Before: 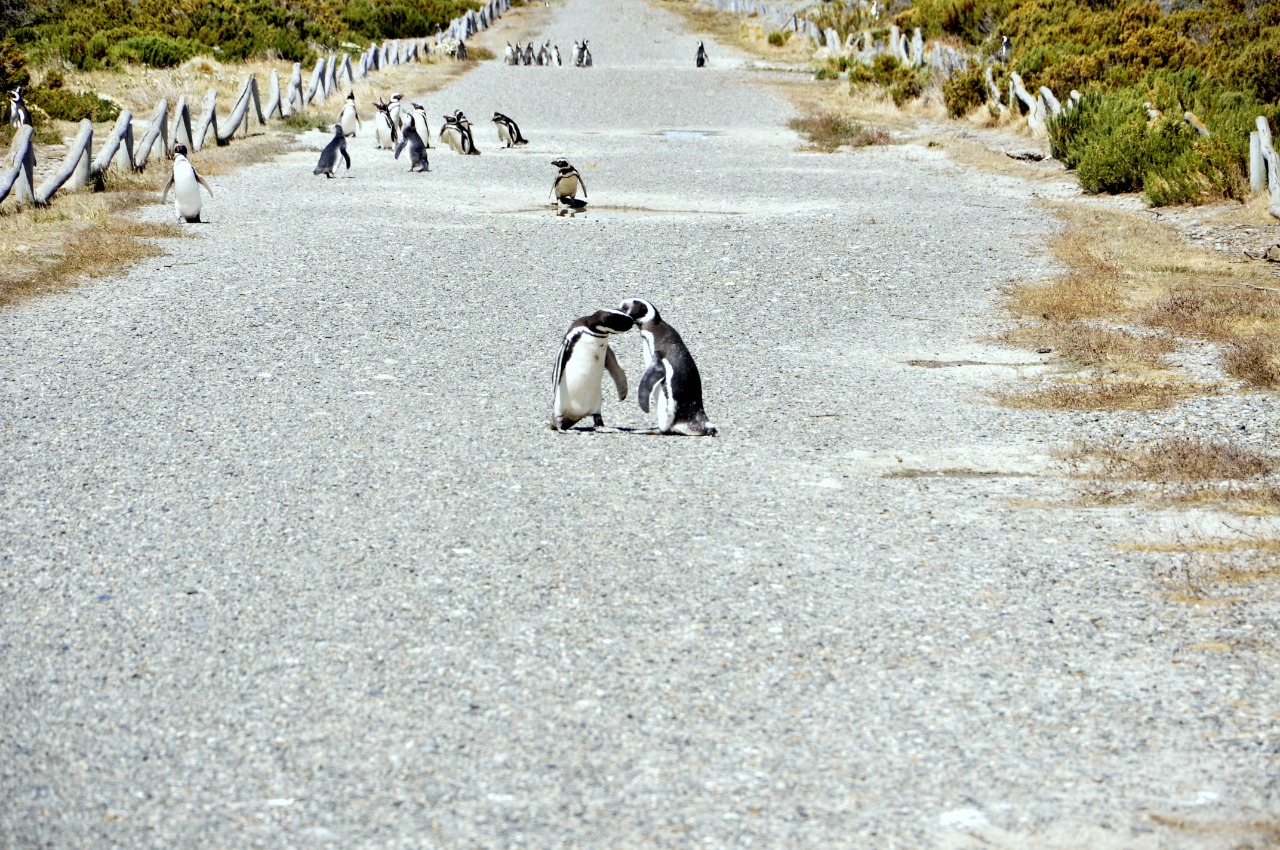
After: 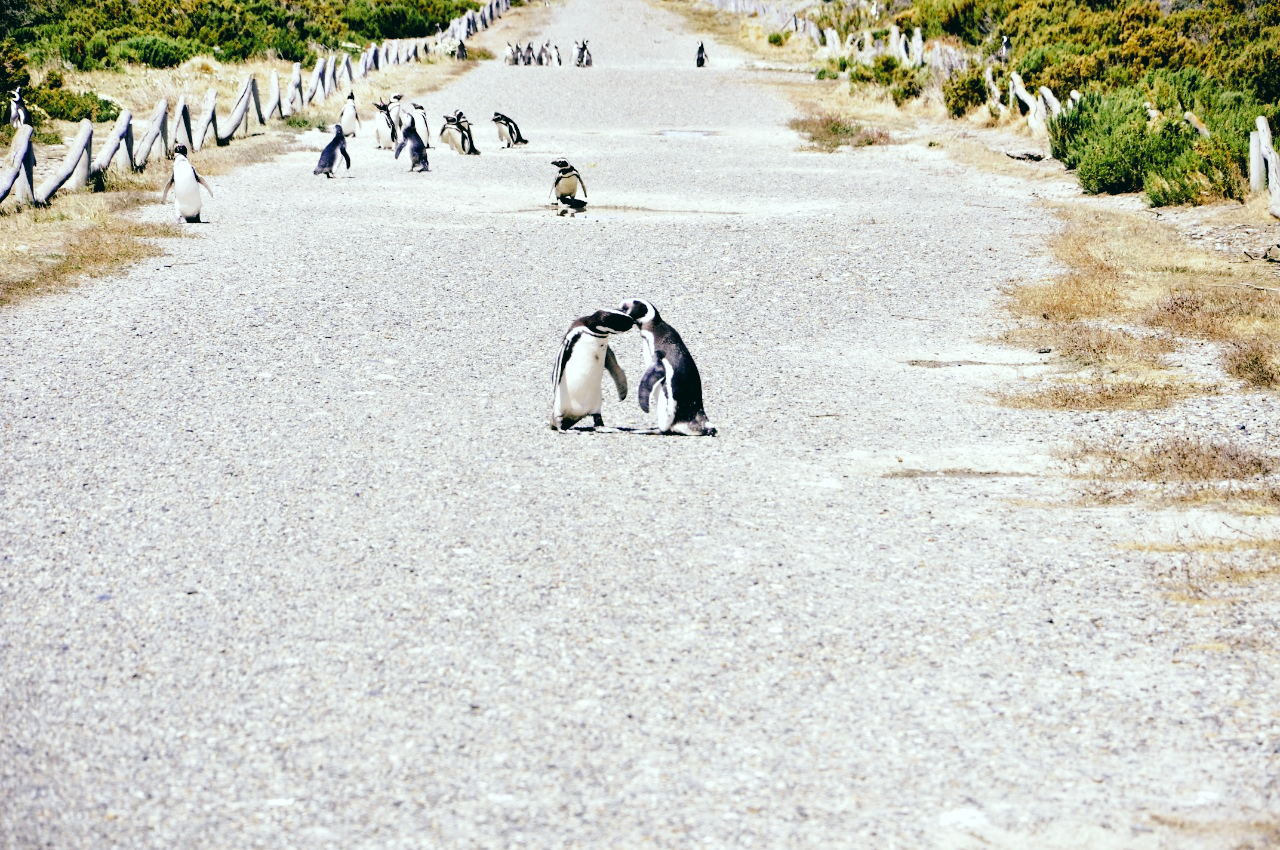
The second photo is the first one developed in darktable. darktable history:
tone curve: curves: ch0 [(0, 0) (0.003, 0.03) (0.011, 0.032) (0.025, 0.035) (0.044, 0.038) (0.069, 0.041) (0.1, 0.058) (0.136, 0.091) (0.177, 0.133) (0.224, 0.181) (0.277, 0.268) (0.335, 0.363) (0.399, 0.461) (0.468, 0.554) (0.543, 0.633) (0.623, 0.709) (0.709, 0.784) (0.801, 0.869) (0.898, 0.938) (1, 1)], preserve colors none
color look up table: target L [98.9, 92.33, 90.75, 87.37, 87.1, 83.26, 75.68, 63.67, 60.29, 45.69, 41.67, 32.81, 19.62, 200.51, 72.87, 68.34, 70.17, 66.17, 53.41, 53.53, 52.8, 48.76, 43.91, 36.49, 27.01, 16.9, 14.41, 77.66, 73.68, 75.89, 73.27, 60.65, 58.23, 49.14, 46.27, 47.8, 43.02, 36.98, 35.25, 27.87, 17.31, 14.6, 4.772, 99.02, 86.27, 59.63, 54.93, 51.13, 27.92], target a [-15.24, -32.21, -28.69, -55.05, -35.7, -21.36, -47.11, -62.61, -22.05, -37.54, -9.354, -23.09, -19.72, 0, 27.79, 30.11, 4.075, 18.52, 56.01, 62.29, 22.18, 72.48, 22.9, 47.24, 26.27, 25.61, -5.782, 9.973, 37.07, 20.66, 40.91, 68.99, 68.02, 28.26, 23.52, 40.86, 61.97, 11.61, 54.06, 35.21, 16.93, 34.05, -13.71, -10.69, -23.45, 4.407, -6.981, -19.61, -5.848], target b [22.86, 37.76, 2.007, 30.56, 17.99, 8.462, 43.94, 38.92, 5.164, 30.8, 20.53, 19.8, 7.508, 0, 23.43, 56.69, 60.08, 36.89, 20.13, 52.38, 19.57, 34.87, 38.44, 26.46, 32.53, 5.544, 6.766, -5.824, -17.97, -32.42, -36.64, -37.15, -58.53, -9.156, -79.28, -36.37, -10.23, -56.31, -77.65, -8.547, -32.35, -45.35, -6.877, -3.032, -13.33, -54.05, -5.938, -32.95, -15.59], num patches 49
